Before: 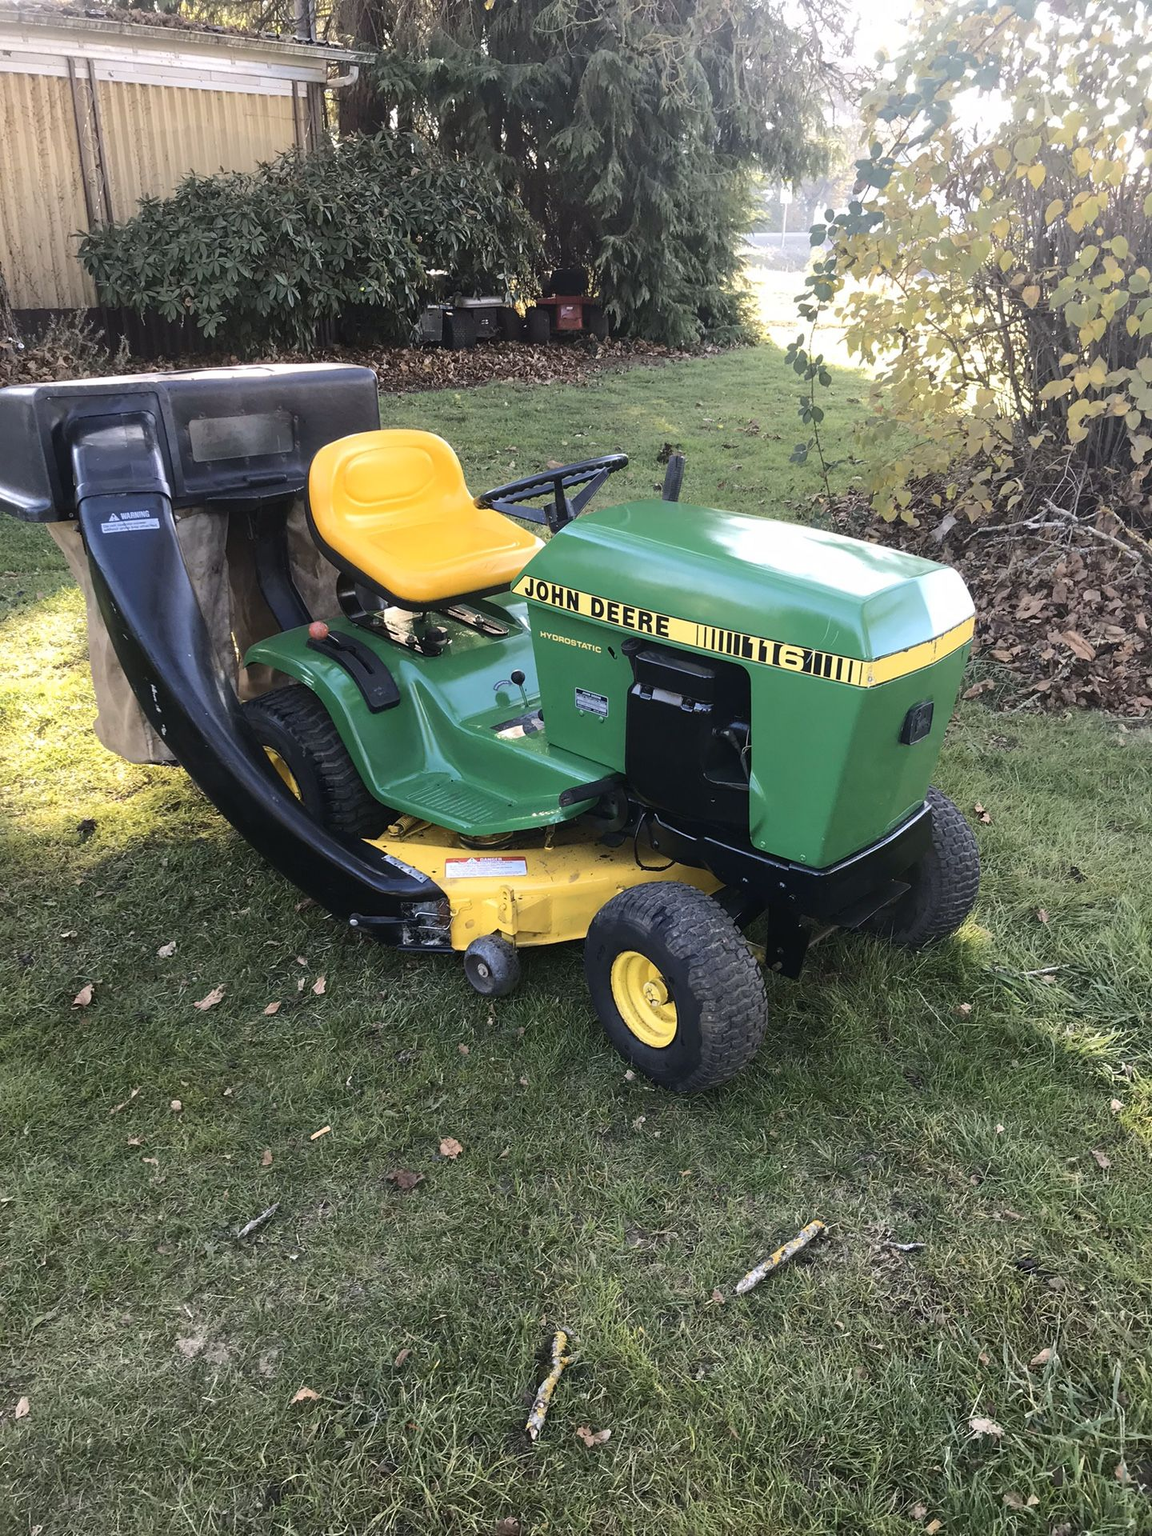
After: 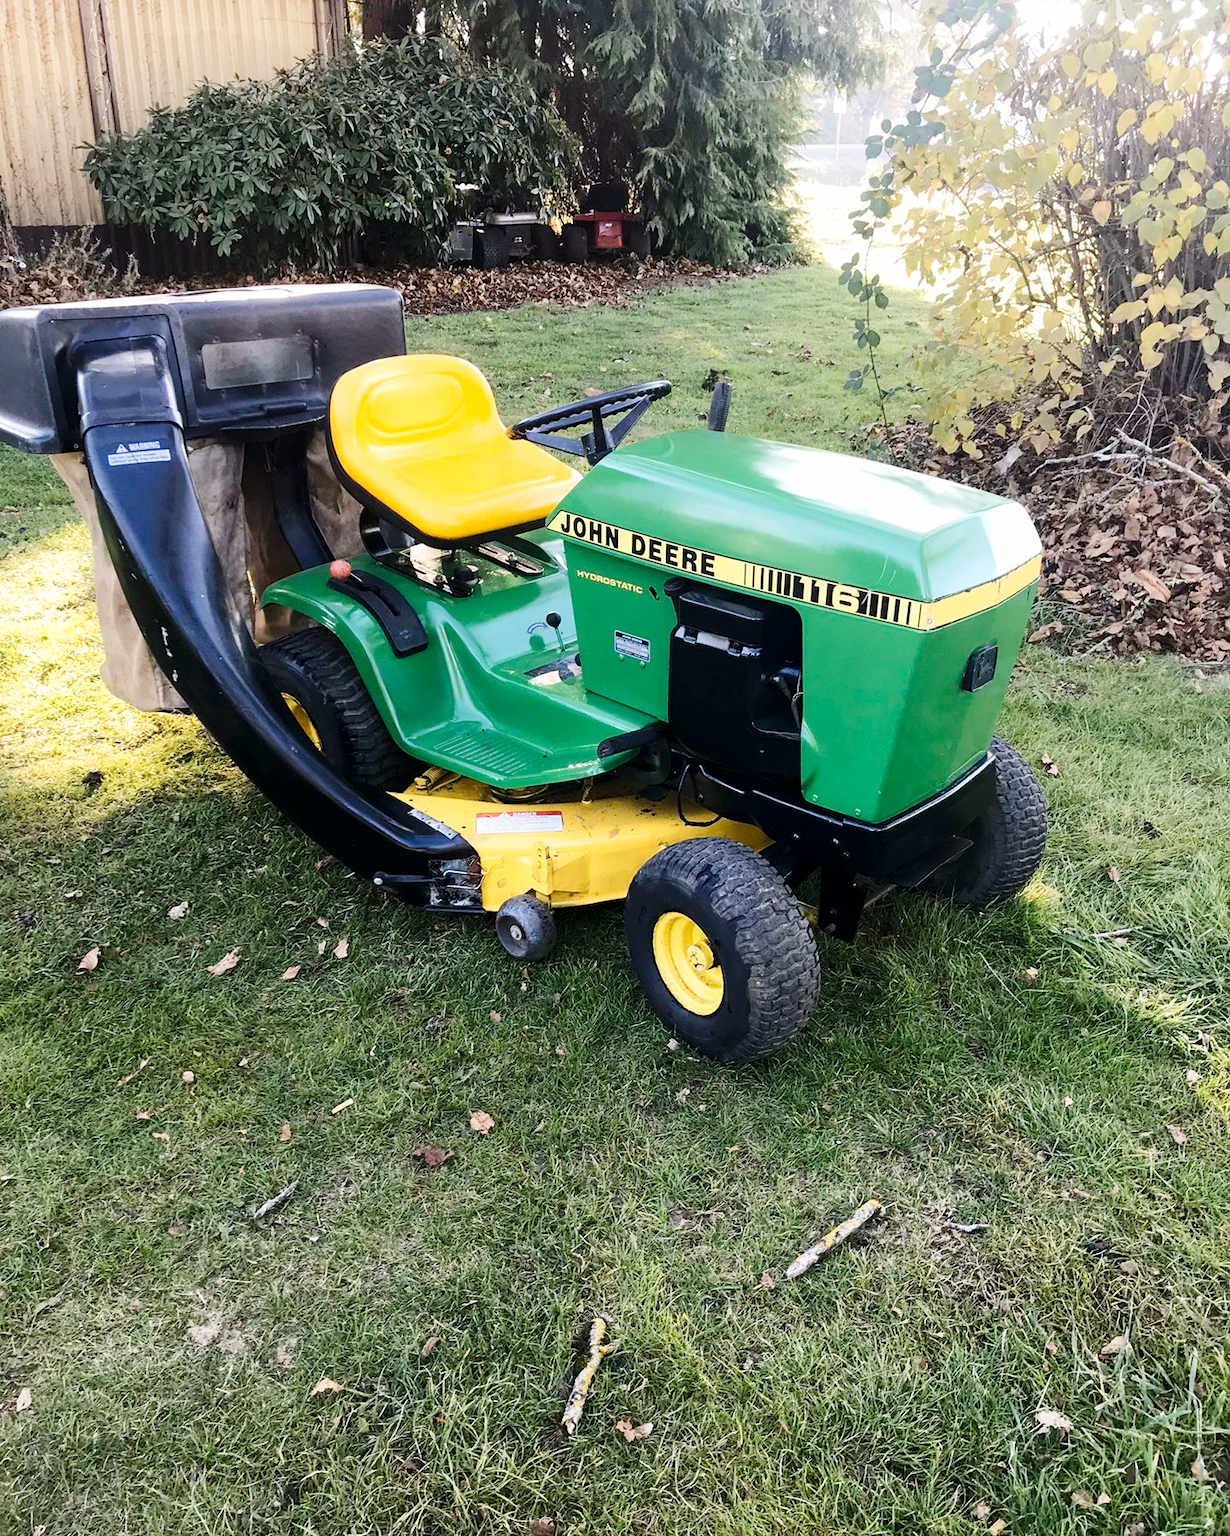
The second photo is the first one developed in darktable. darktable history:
crop and rotate: top 6.379%
exposure: black level correction 0.005, exposure 0.277 EV, compensate highlight preservation false
tone curve: curves: ch0 [(0, 0) (0.042, 0.023) (0.157, 0.114) (0.302, 0.308) (0.44, 0.507) (0.607, 0.705) (0.824, 0.882) (1, 0.965)]; ch1 [(0, 0) (0.339, 0.334) (0.445, 0.419) (0.476, 0.454) (0.503, 0.501) (0.517, 0.513) (0.551, 0.567) (0.622, 0.662) (0.706, 0.741) (1, 1)]; ch2 [(0, 0) (0.327, 0.318) (0.417, 0.426) (0.46, 0.453) (0.502, 0.5) (0.514, 0.524) (0.547, 0.572) (0.615, 0.656) (0.717, 0.778) (1, 1)], preserve colors none
